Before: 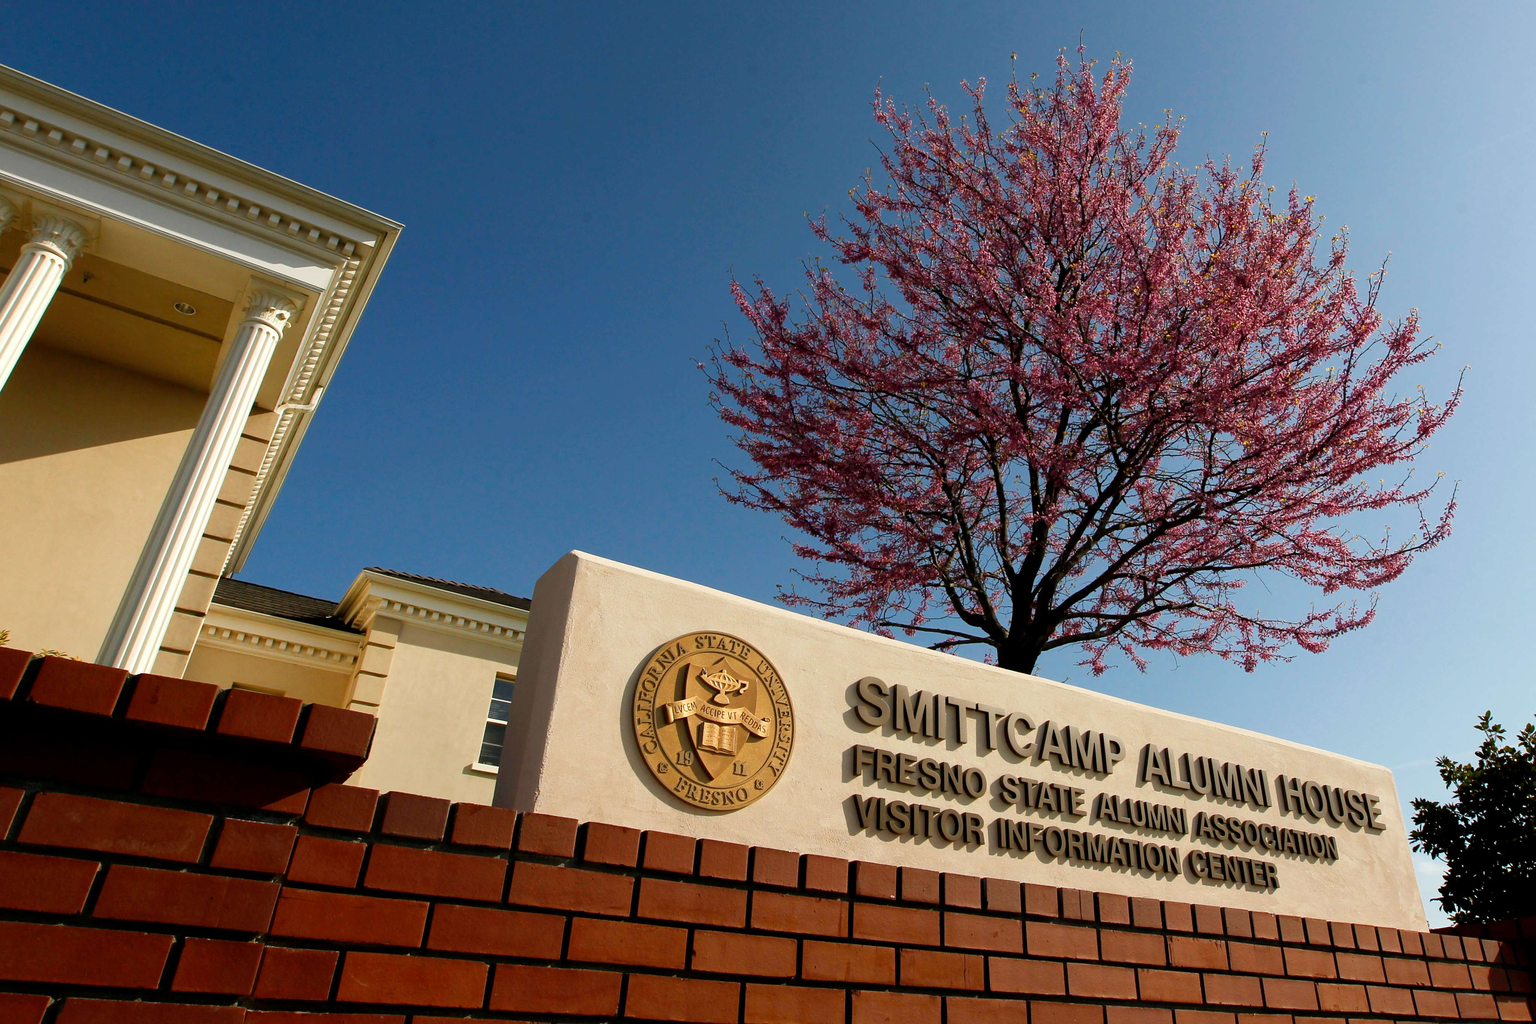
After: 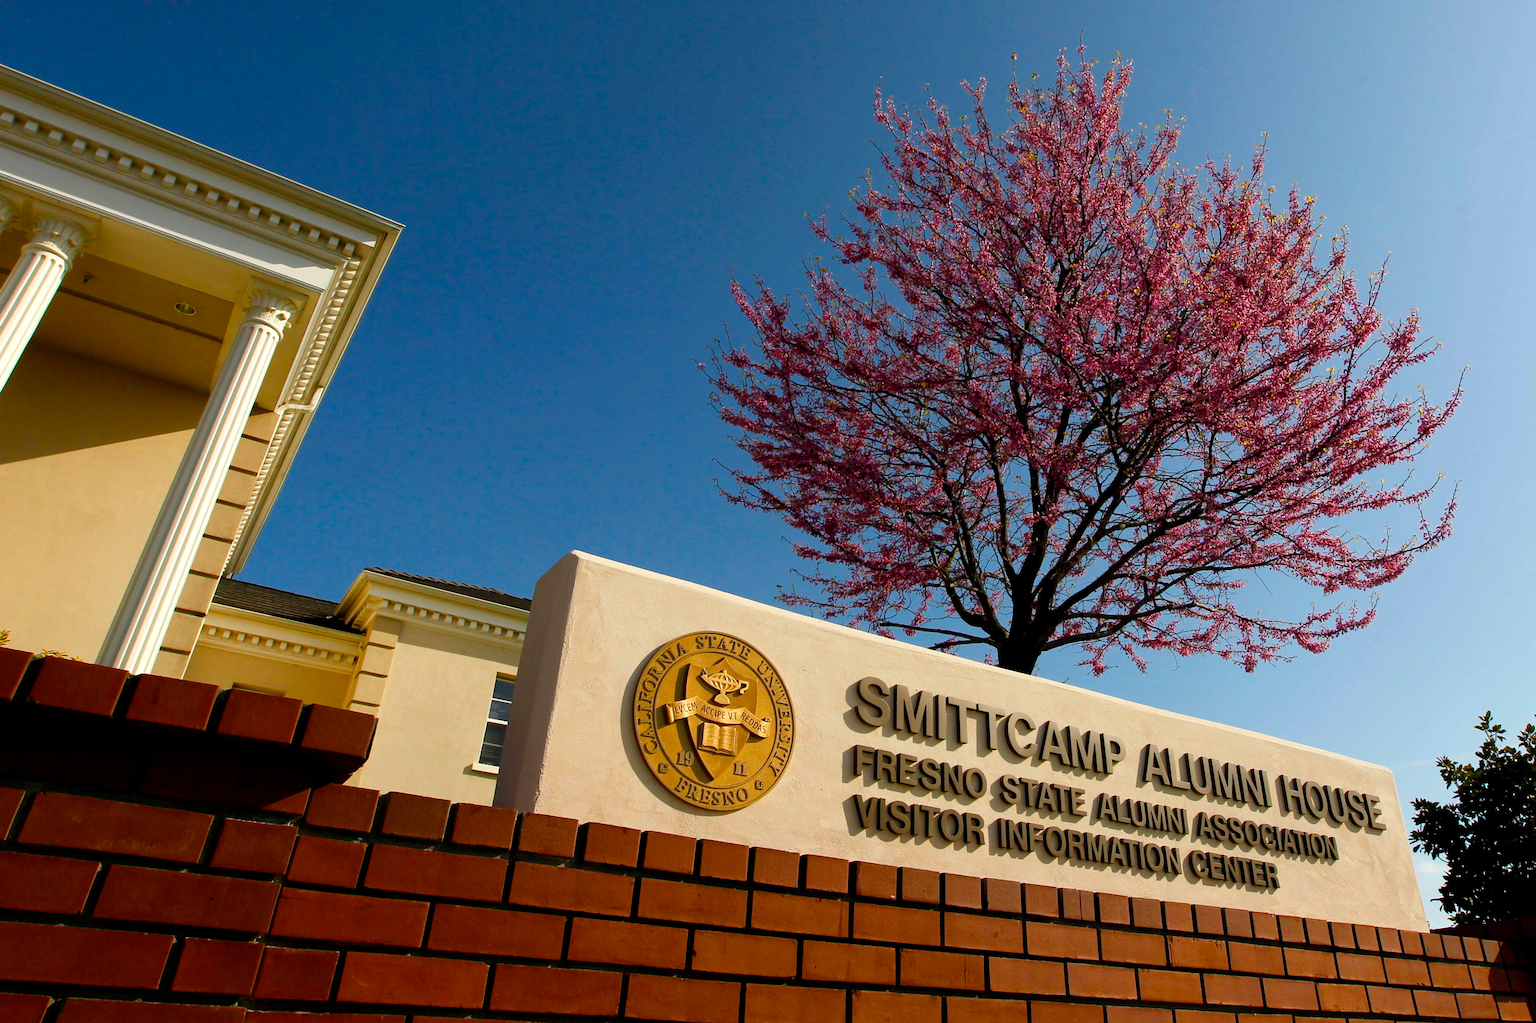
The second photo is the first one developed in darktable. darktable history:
tone equalizer: on, module defaults
color balance rgb: linear chroma grading › shadows -3.029%, linear chroma grading › highlights -4.352%, perceptual saturation grading › global saturation 31.069%
